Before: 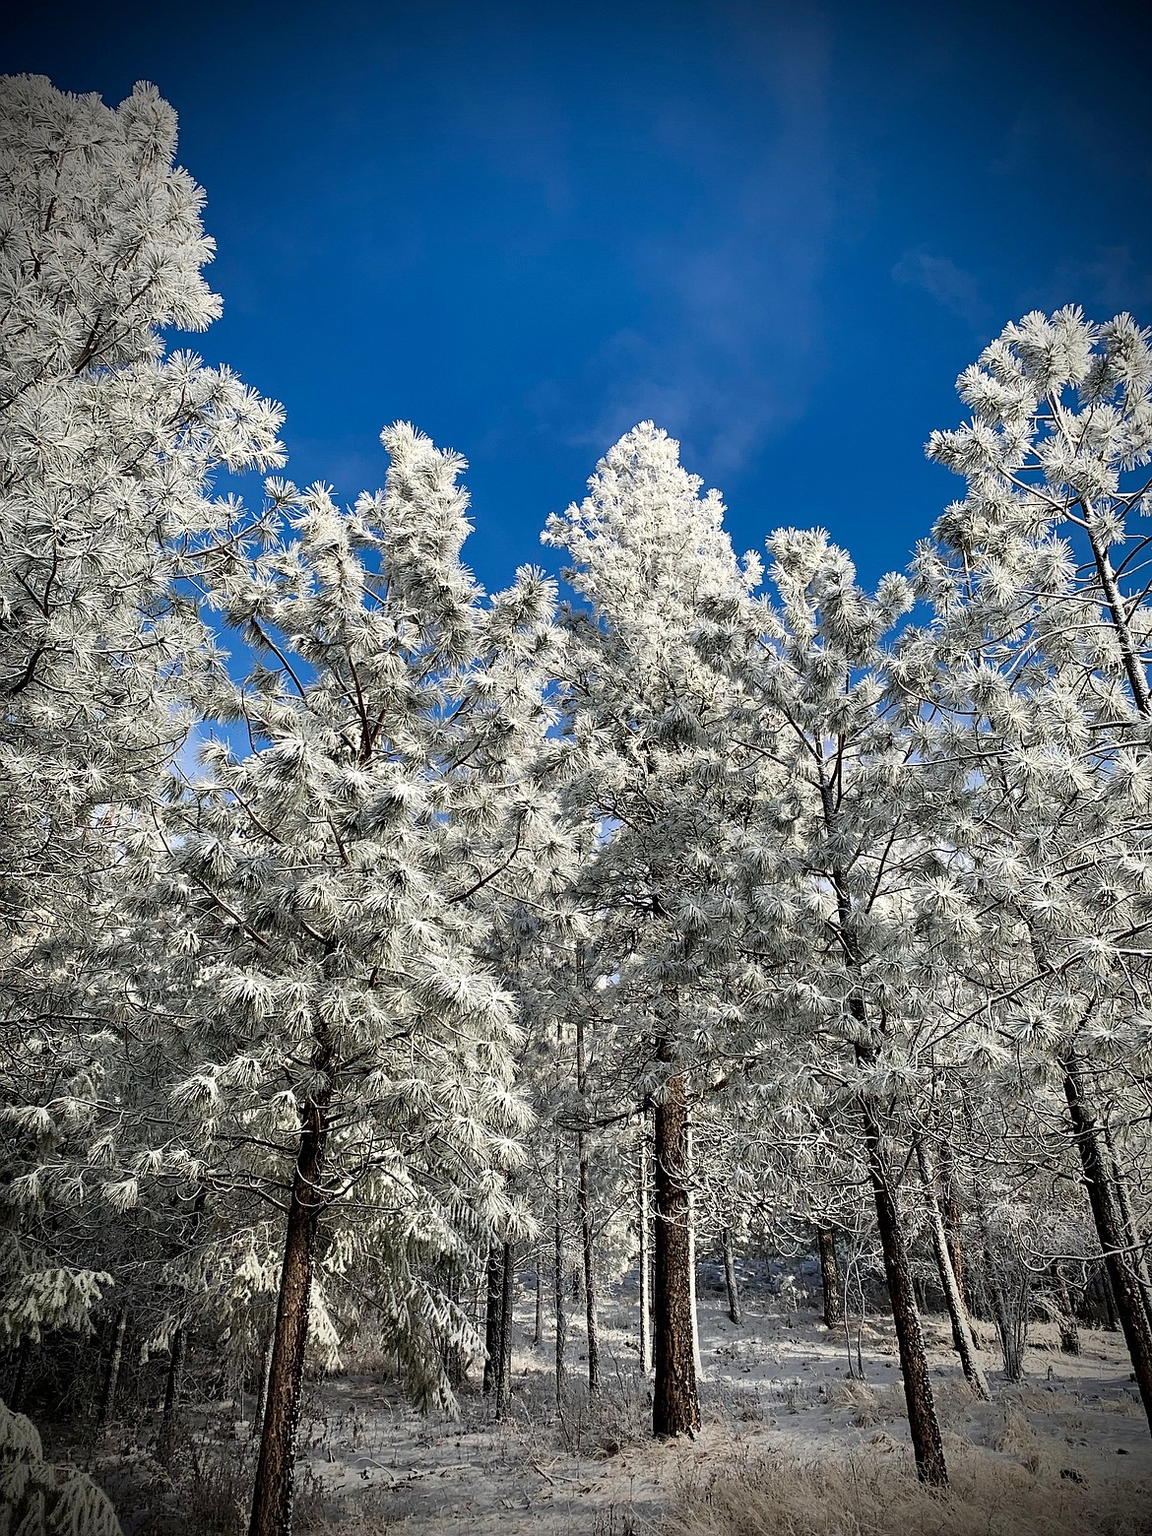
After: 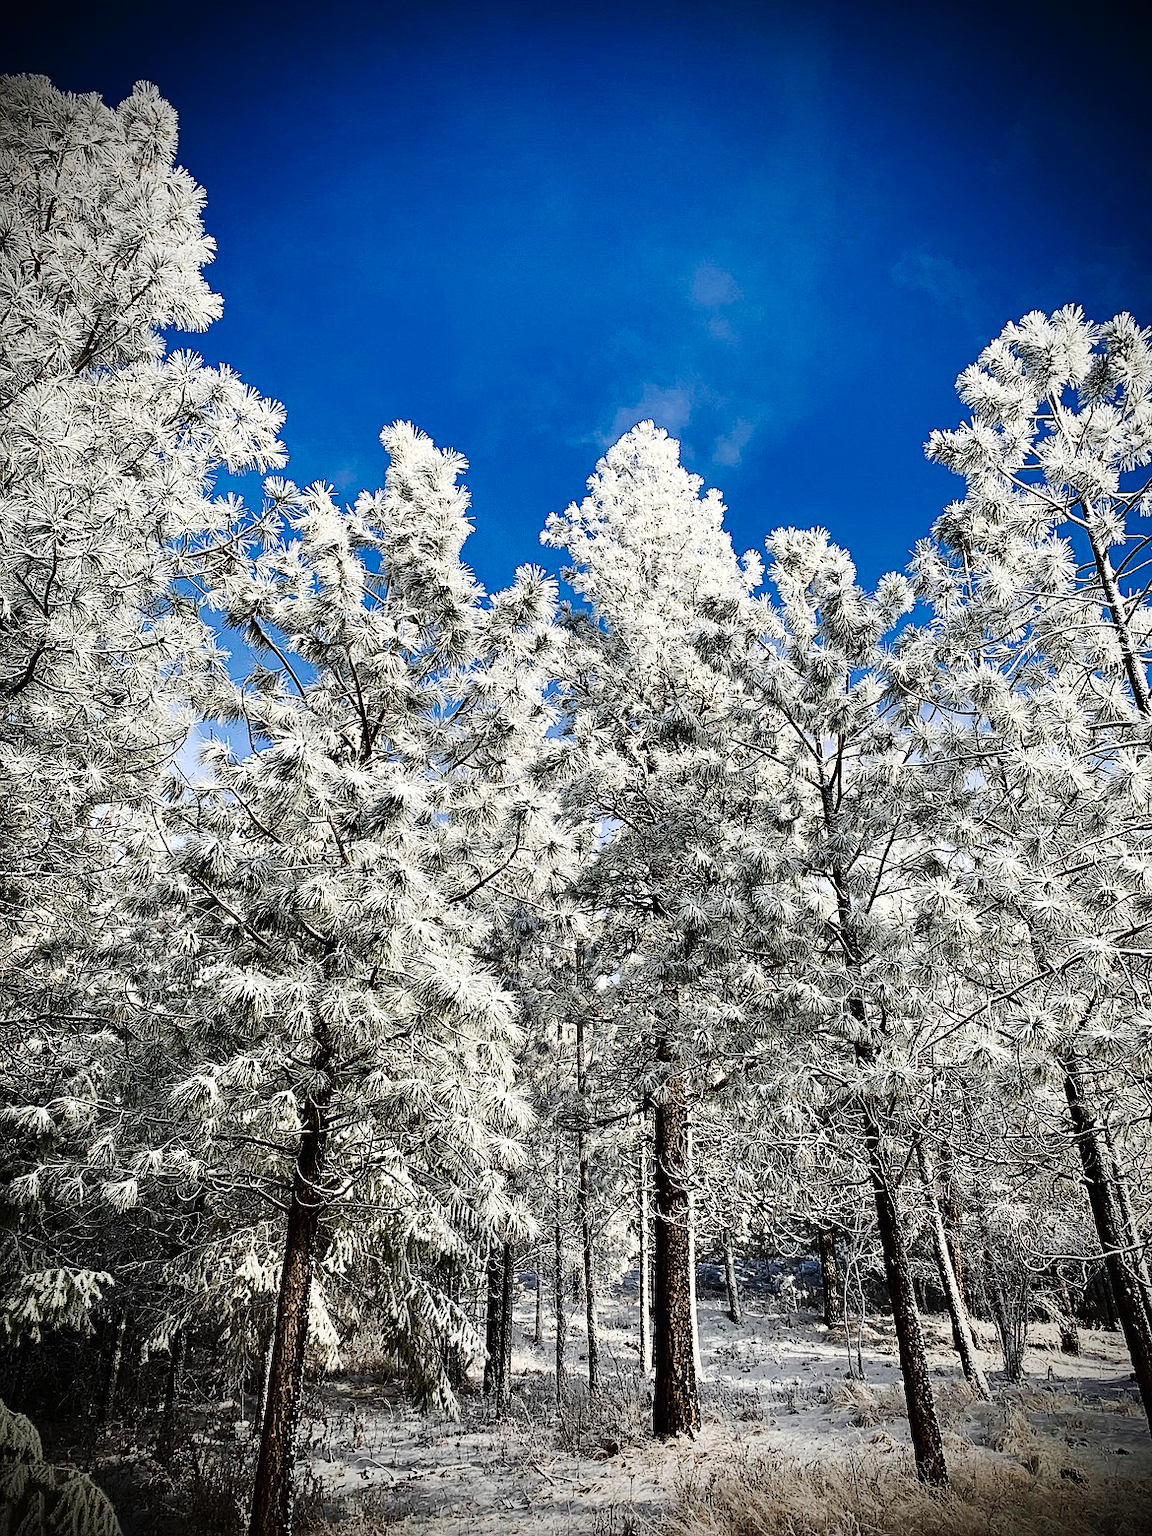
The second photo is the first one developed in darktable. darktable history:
contrast brightness saturation: contrast 0.225
tone curve: curves: ch0 [(0, 0) (0.003, 0.014) (0.011, 0.017) (0.025, 0.023) (0.044, 0.035) (0.069, 0.04) (0.1, 0.062) (0.136, 0.099) (0.177, 0.152) (0.224, 0.214) (0.277, 0.291) (0.335, 0.383) (0.399, 0.487) (0.468, 0.581) (0.543, 0.662) (0.623, 0.738) (0.709, 0.802) (0.801, 0.871) (0.898, 0.936) (1, 1)], preserve colors none
